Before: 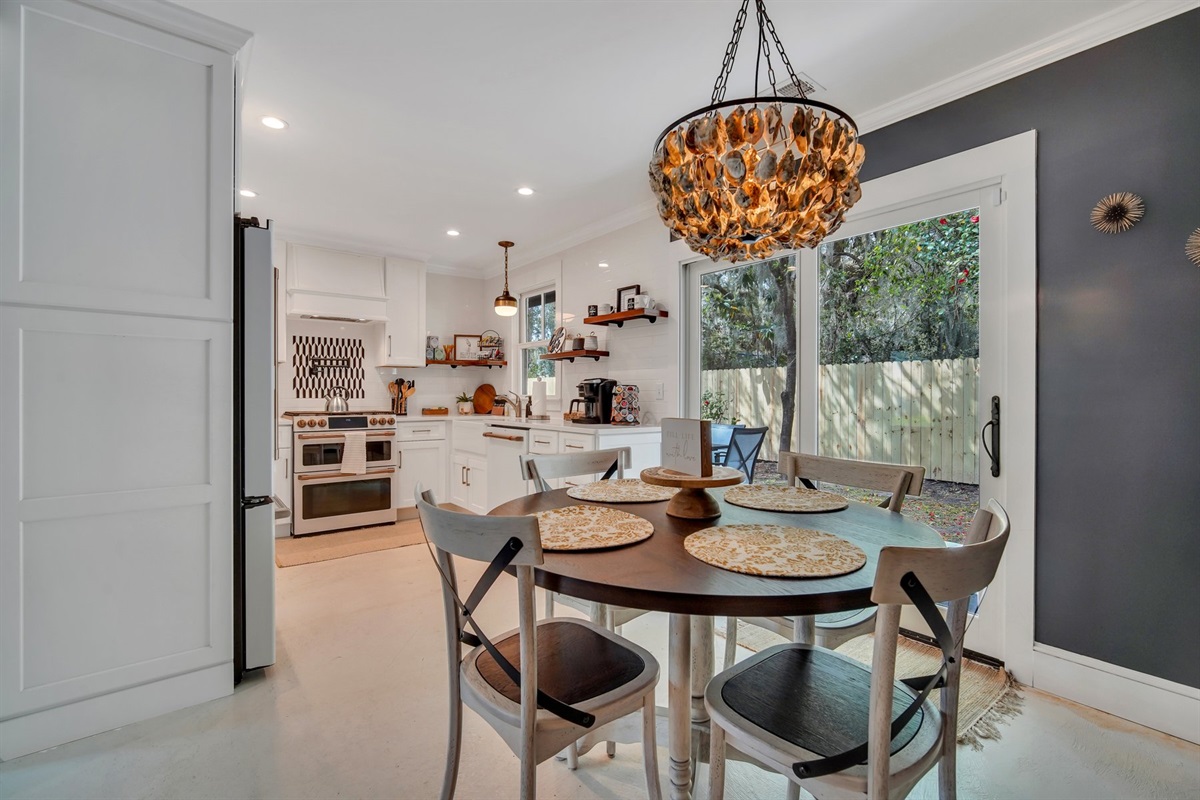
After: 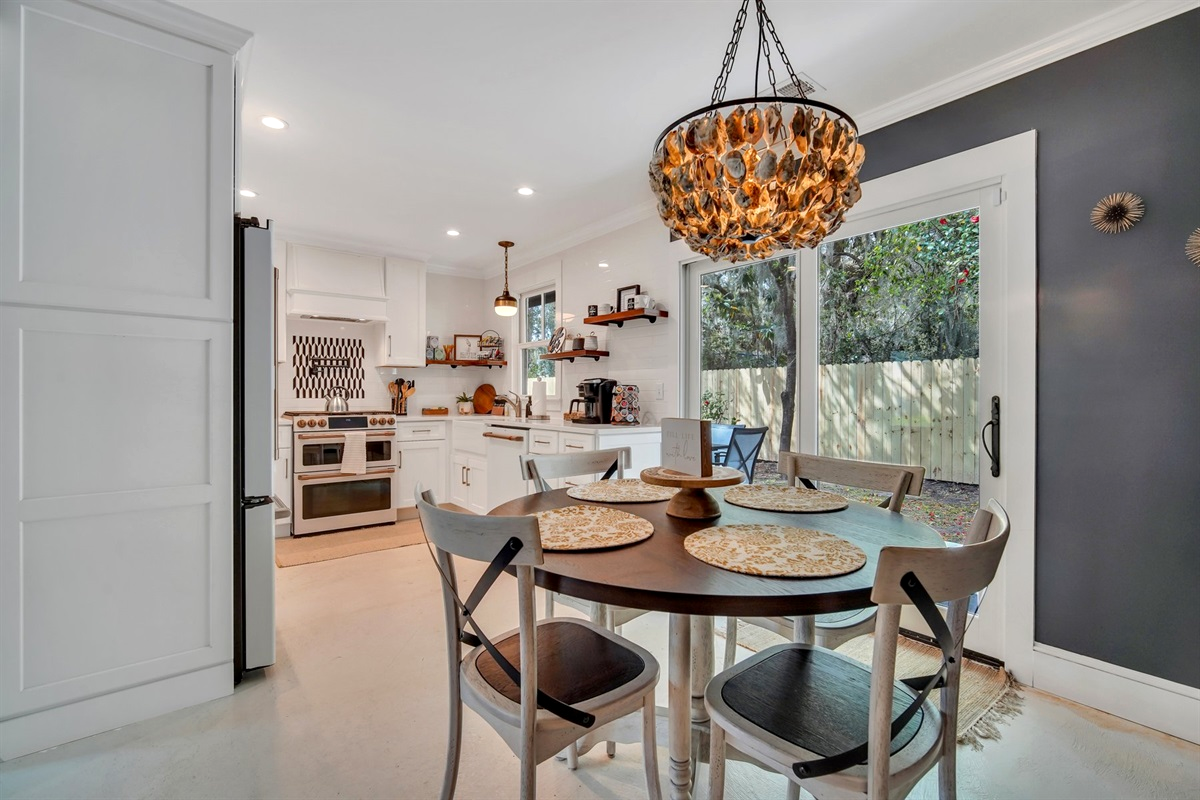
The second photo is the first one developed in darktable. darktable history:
exposure: black level correction 0.001, exposure 0.14 EV, compensate highlight preservation false
